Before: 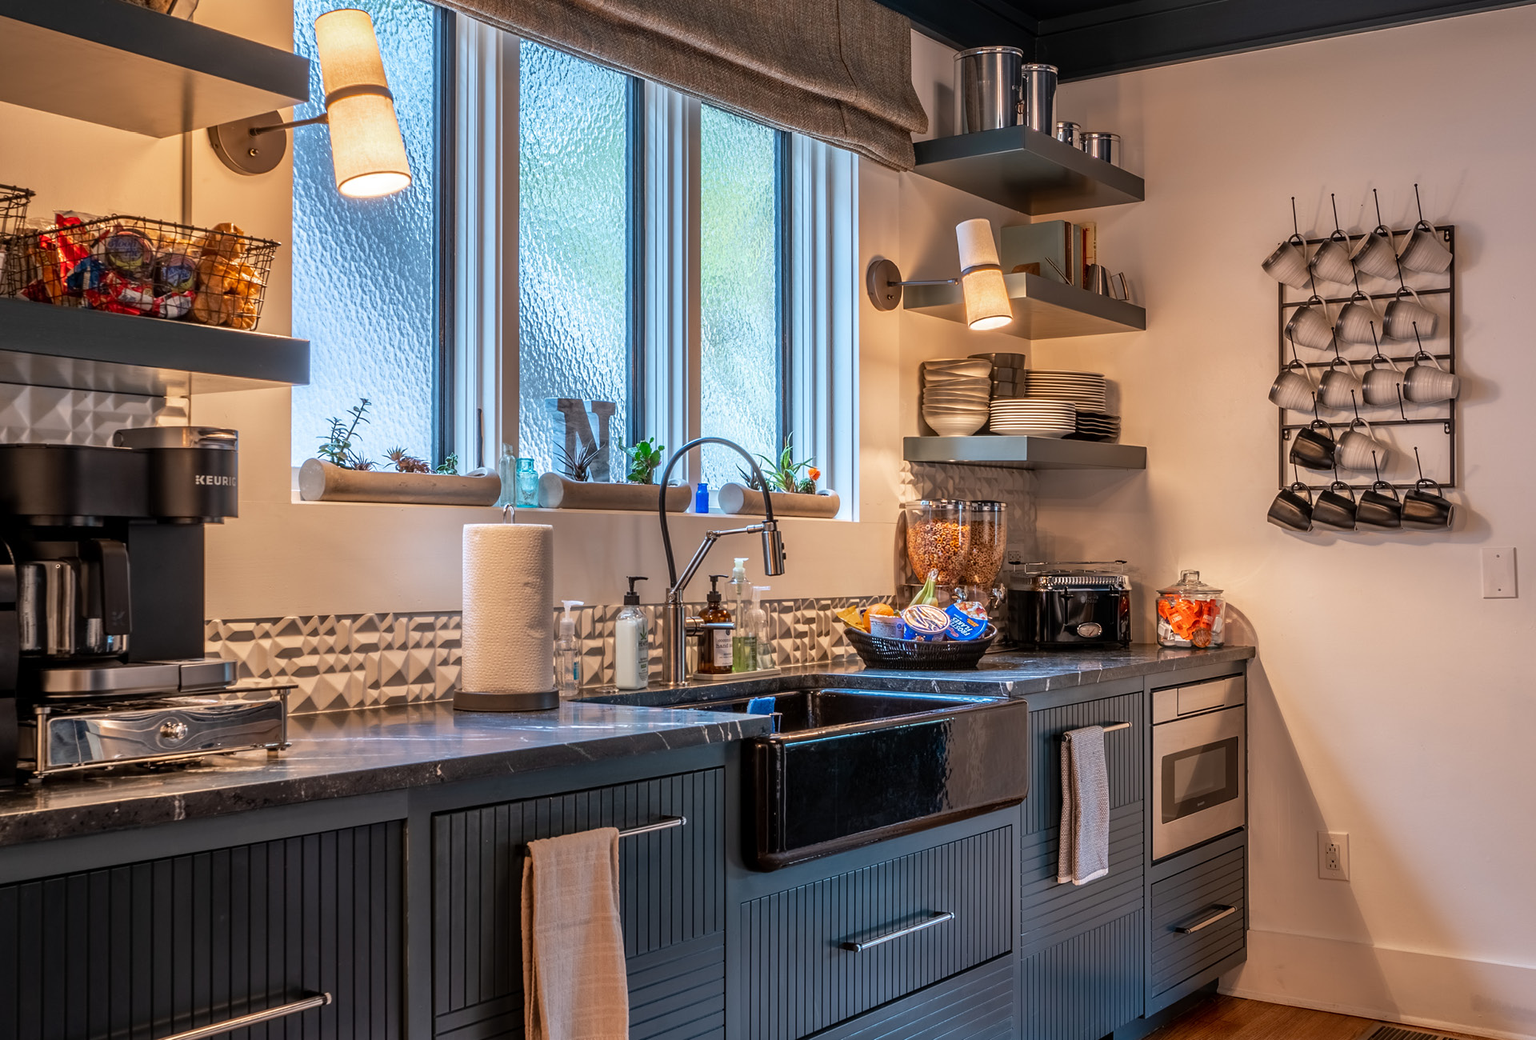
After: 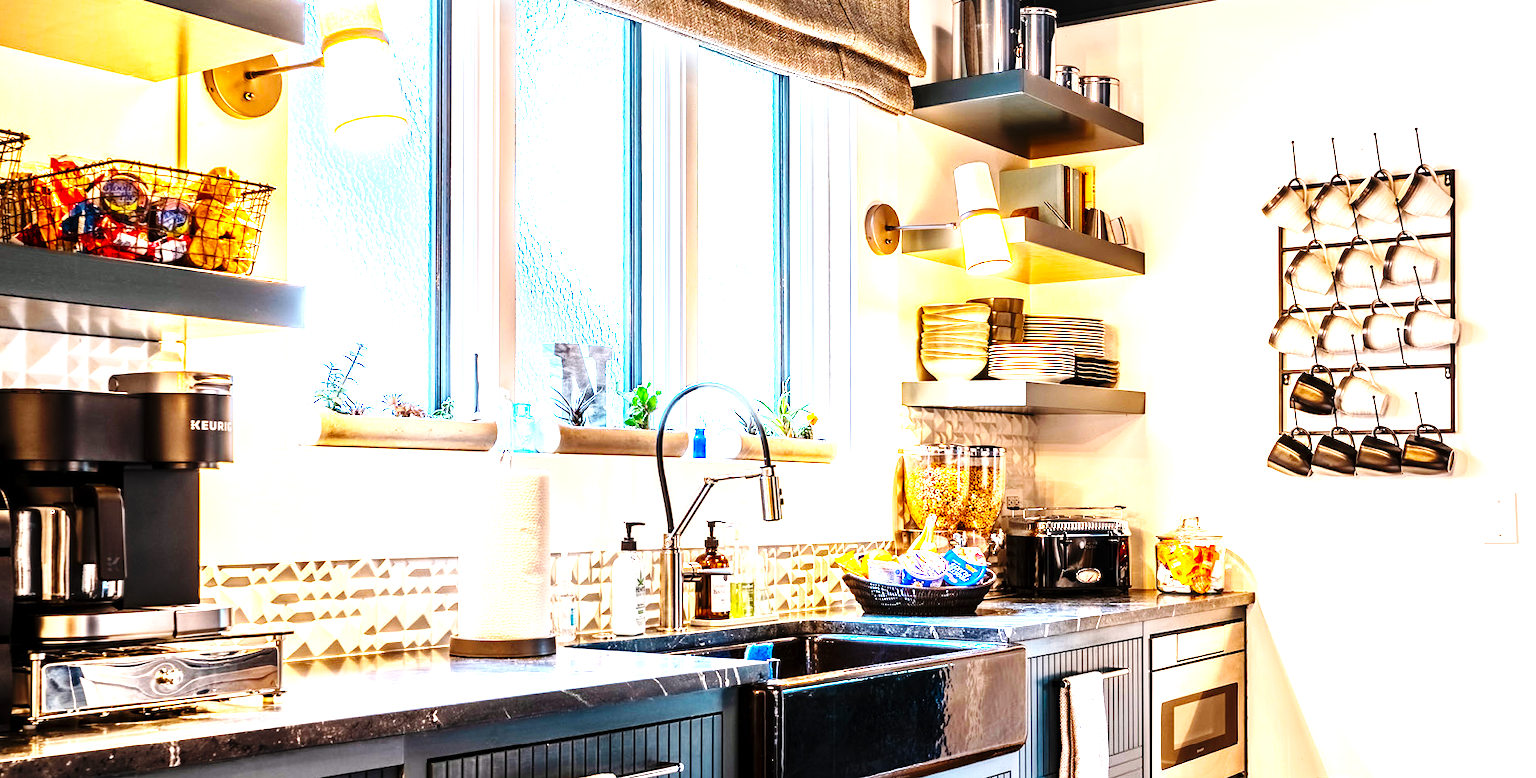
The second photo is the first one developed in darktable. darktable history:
base curve: curves: ch0 [(0, 0) (0.036, 0.025) (0.121, 0.166) (0.206, 0.329) (0.605, 0.79) (1, 1)], preserve colors none
exposure: exposure 0.508 EV, compensate highlight preservation false
crop: left 0.37%, top 5.523%, bottom 19.875%
color balance rgb: shadows lift › chroma 0.971%, shadows lift › hue 113.67°, perceptual saturation grading › global saturation 25.108%, perceptual brilliance grading › global brilliance 30.667%, perceptual brilliance grading › highlights 50.36%, perceptual brilliance grading › mid-tones 50.632%, perceptual brilliance grading › shadows -21.396%, global vibrance 15.215%
